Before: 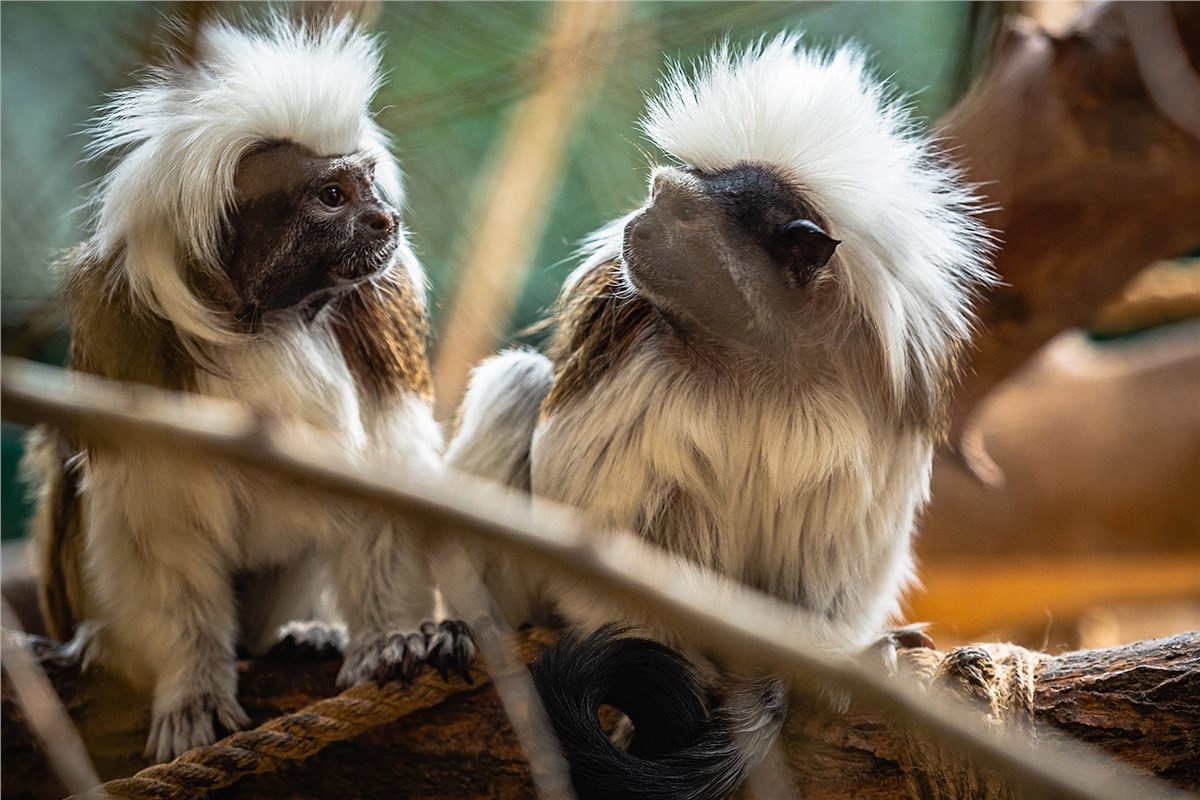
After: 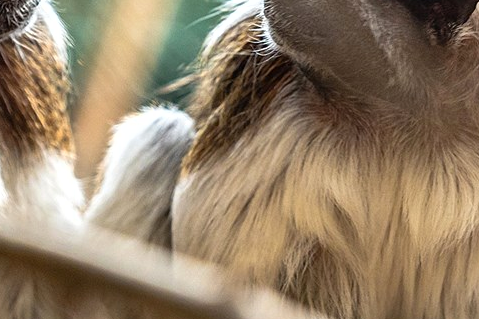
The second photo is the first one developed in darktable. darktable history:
exposure: exposure 0.188 EV, compensate exposure bias true, compensate highlight preservation false
crop: left 29.924%, top 30.437%, right 30.106%, bottom 29.583%
shadows and highlights: shadows 52.67, soften with gaussian
tone equalizer: -8 EV 0.098 EV
